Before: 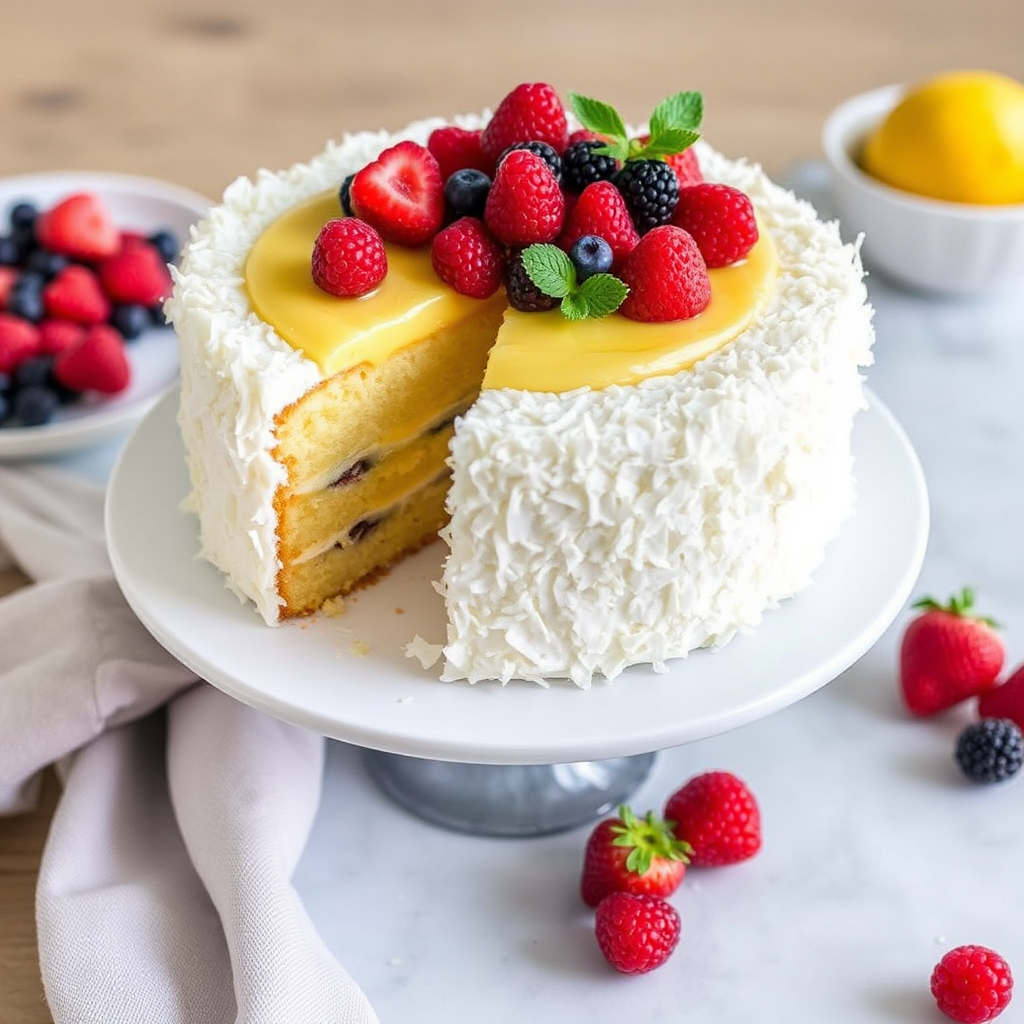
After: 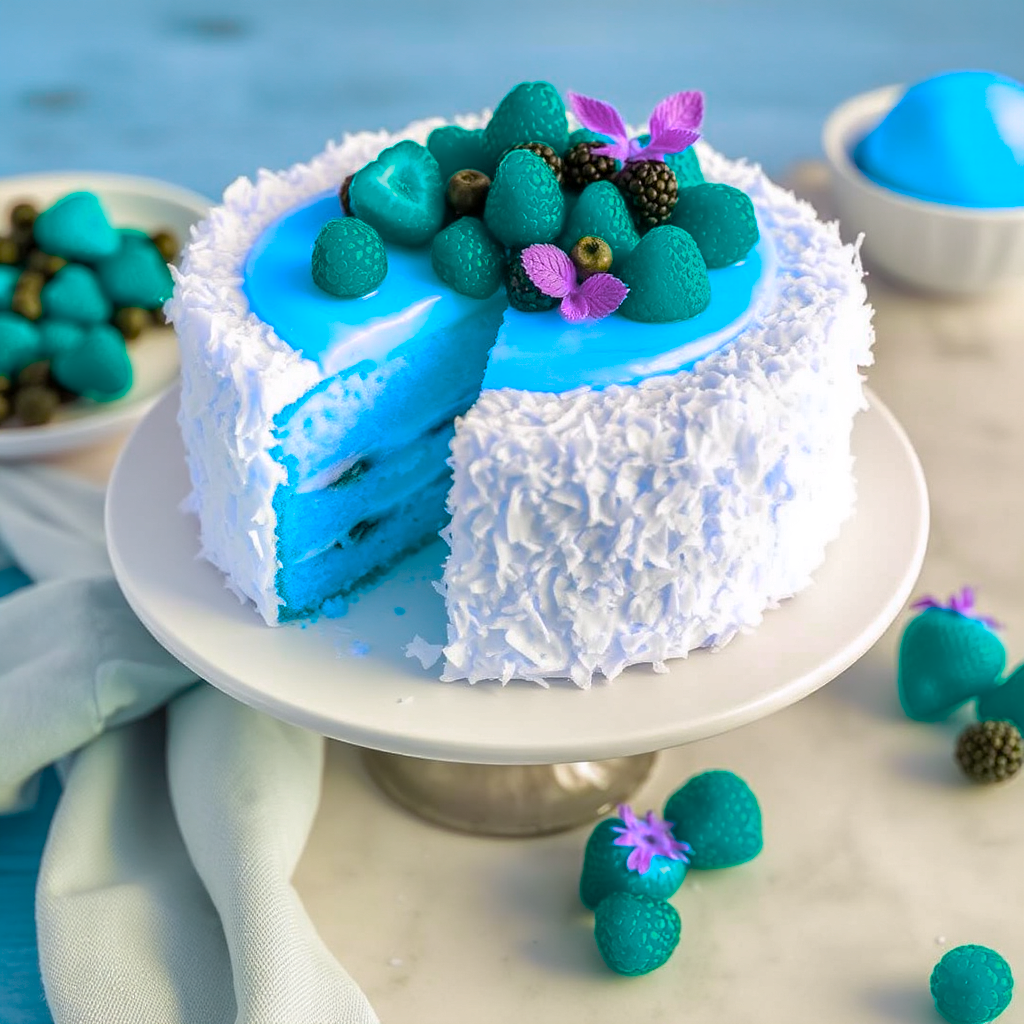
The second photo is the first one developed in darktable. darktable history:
shadows and highlights: on, module defaults
tone equalizer: on, module defaults
color balance rgb: hue shift 180°, global vibrance 50%, contrast 0.32%
